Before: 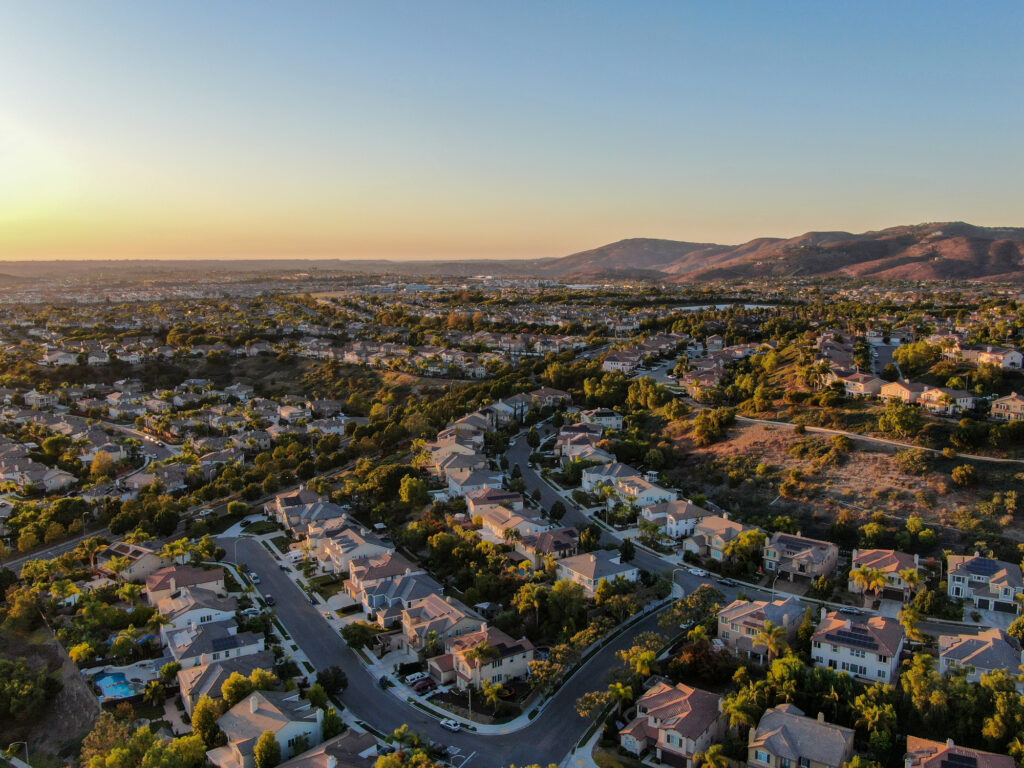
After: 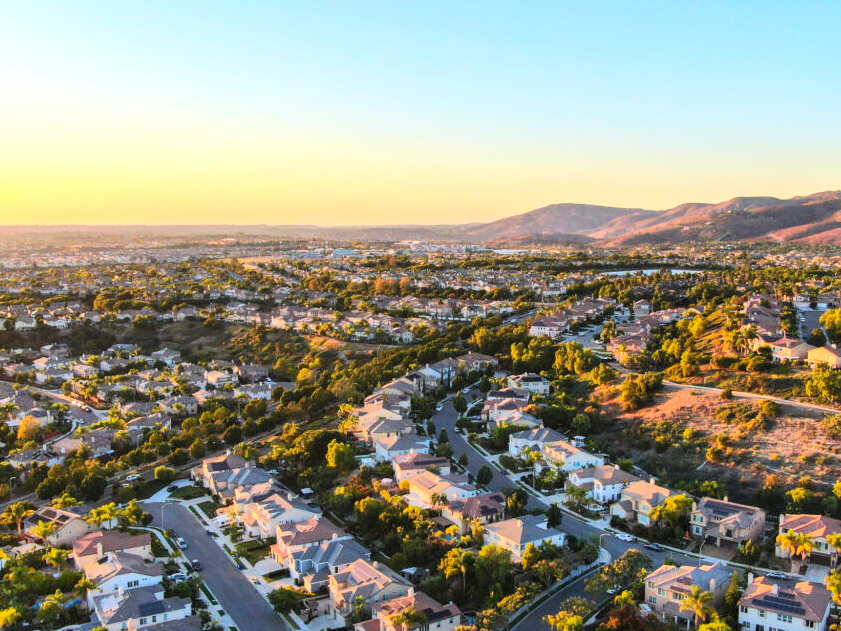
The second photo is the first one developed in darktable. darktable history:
contrast brightness saturation: contrast 0.24, brightness 0.26, saturation 0.39
crop and rotate: left 7.196%, top 4.574%, right 10.605%, bottom 13.178%
exposure: exposure 0.564 EV, compensate highlight preservation false
